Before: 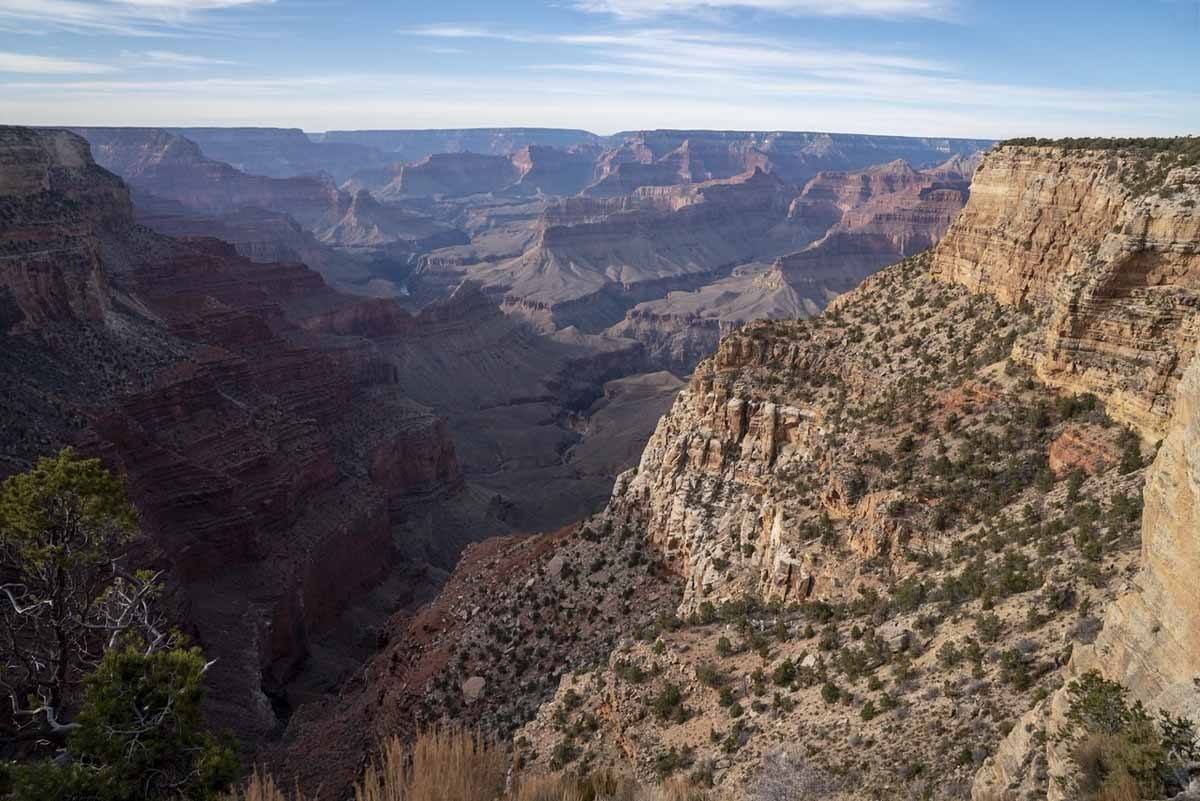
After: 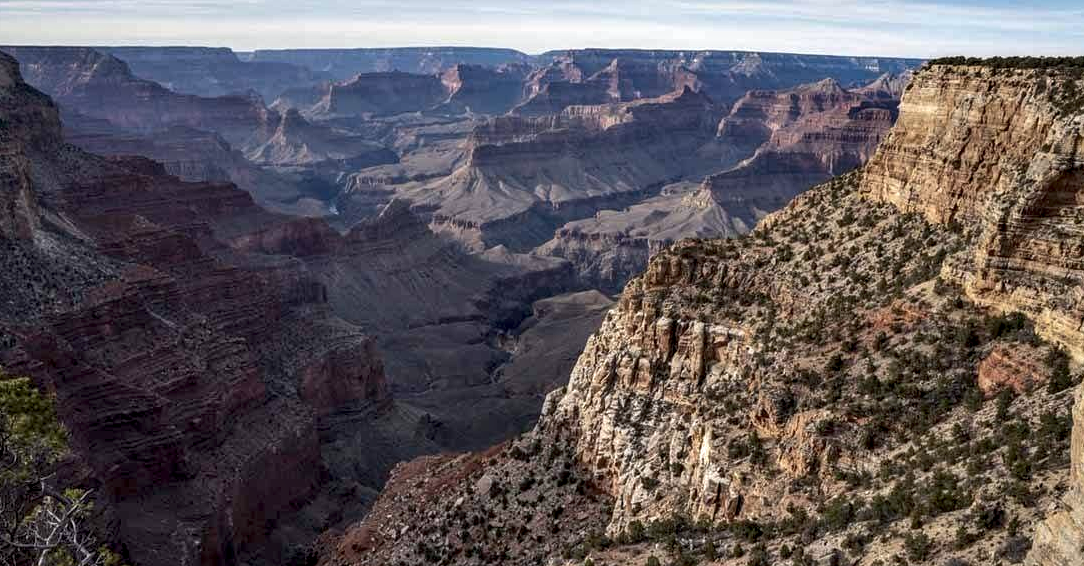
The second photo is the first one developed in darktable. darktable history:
local contrast: on, module defaults
tone equalizer: -8 EV 0.266 EV, -7 EV 0.39 EV, -6 EV 0.416 EV, -5 EV 0.254 EV, -3 EV -0.248 EV, -2 EV -0.418 EV, -1 EV -0.436 EV, +0 EV -0.223 EV, smoothing 1
exposure: compensate highlight preservation false
crop: left 5.981%, top 10.124%, right 3.628%, bottom 19.12%
contrast equalizer: octaves 7, y [[0.6 ×6], [0.55 ×6], [0 ×6], [0 ×6], [0 ×6]]
